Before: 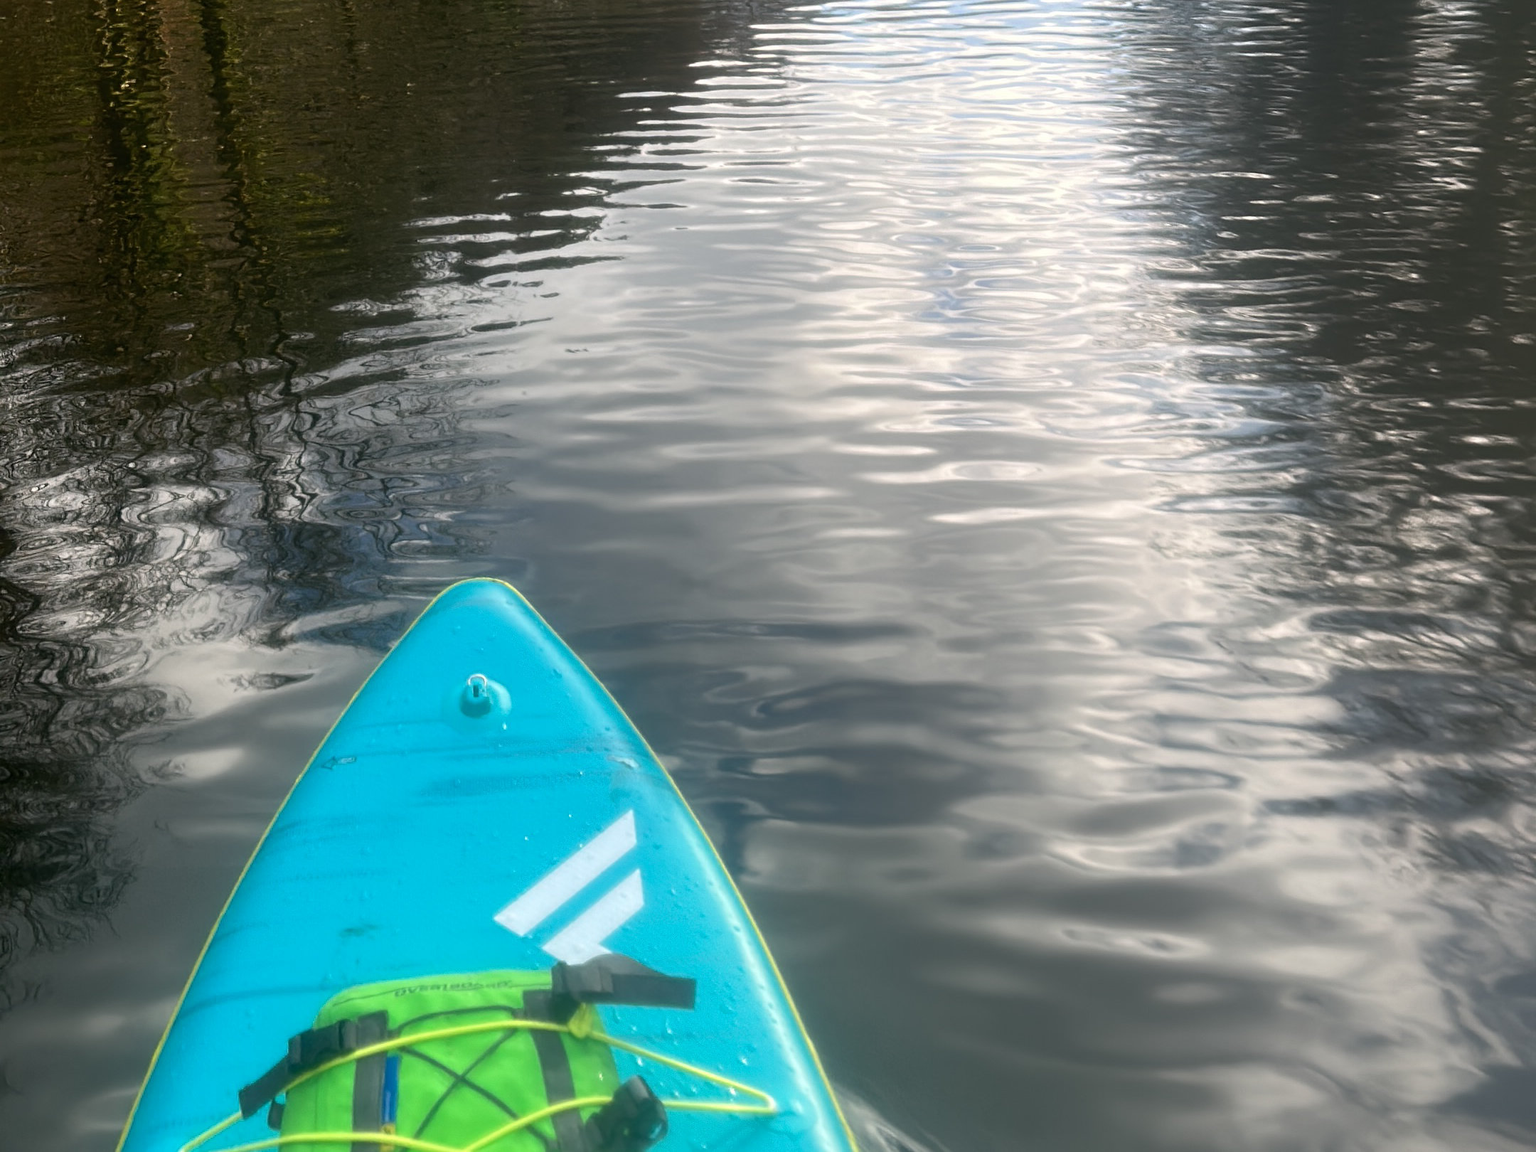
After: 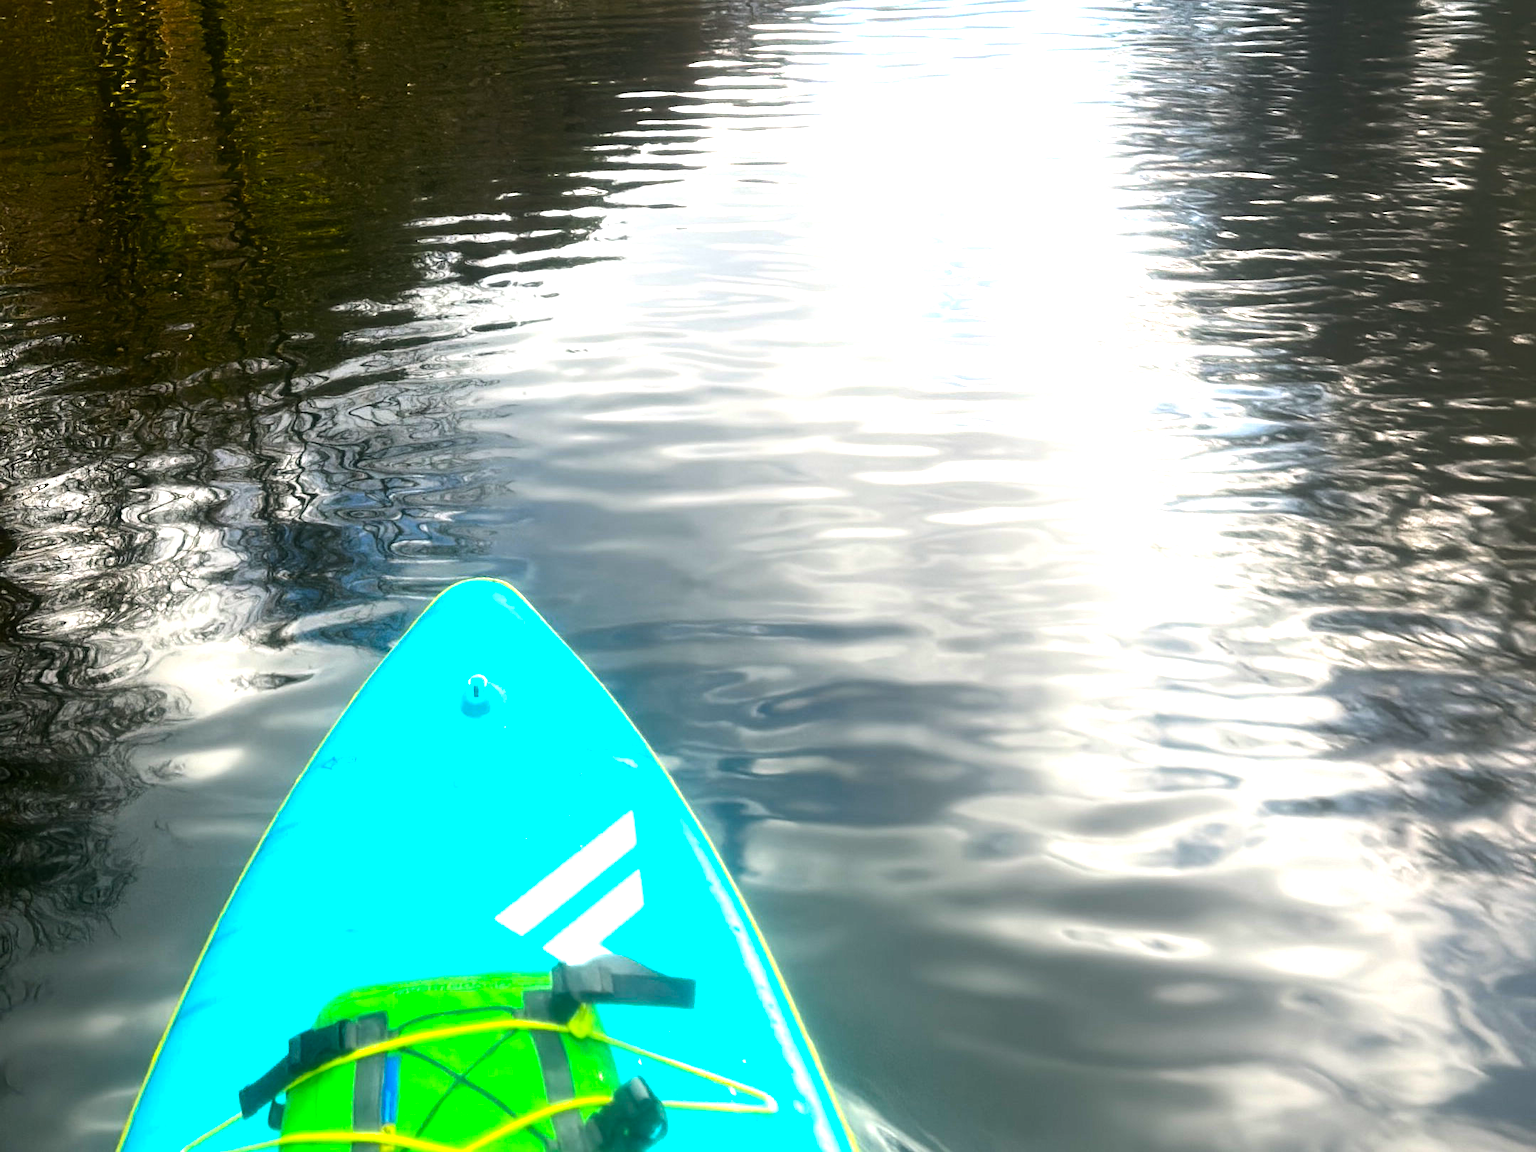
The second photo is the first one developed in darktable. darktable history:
tone equalizer: -8 EV -0.75 EV, -7 EV -0.7 EV, -6 EV -0.6 EV, -5 EV -0.4 EV, -3 EV 0.4 EV, -2 EV 0.6 EV, -1 EV 0.7 EV, +0 EV 0.75 EV, edges refinement/feathering 500, mask exposure compensation -1.57 EV, preserve details no
exposure: black level correction 0, exposure 0.5 EV, compensate highlight preservation false
color balance rgb: linear chroma grading › global chroma 15%, perceptual saturation grading › global saturation 30%
color zones: curves: ch0 [(0.068, 0.464) (0.25, 0.5) (0.48, 0.508) (0.75, 0.536) (0.886, 0.476) (0.967, 0.456)]; ch1 [(0.066, 0.456) (0.25, 0.5) (0.616, 0.508) (0.746, 0.56) (0.934, 0.444)]
